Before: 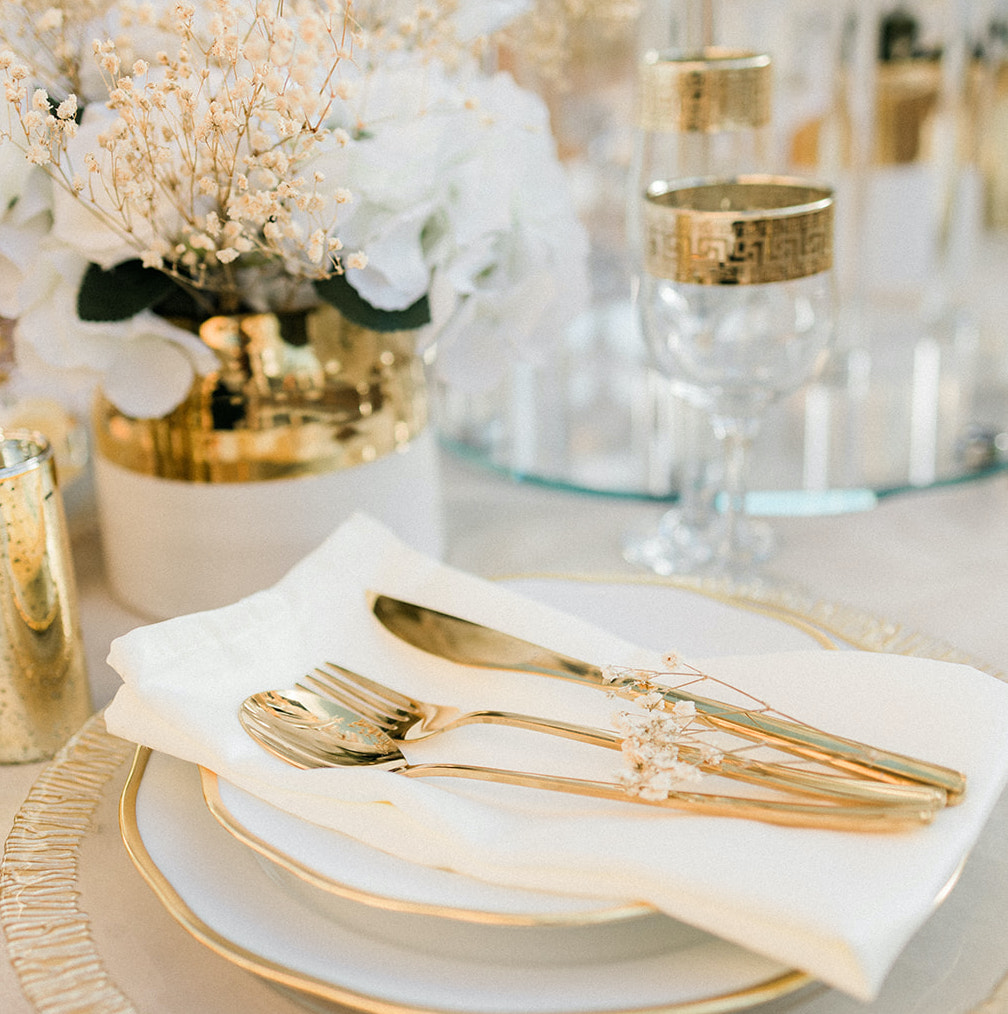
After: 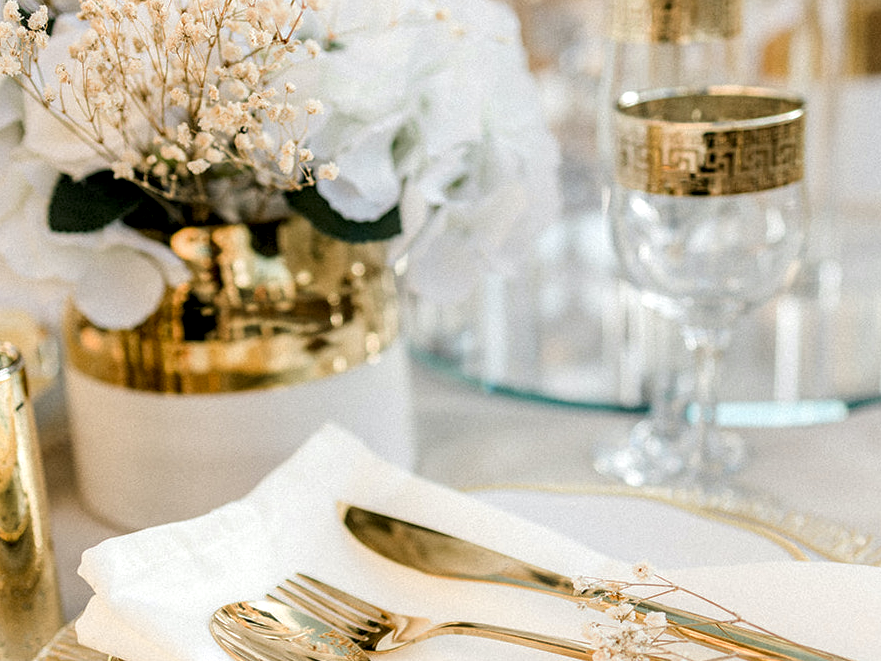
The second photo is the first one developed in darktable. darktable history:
crop: left 2.947%, top 8.816%, right 9.639%, bottom 25.935%
local contrast: detail 150%
